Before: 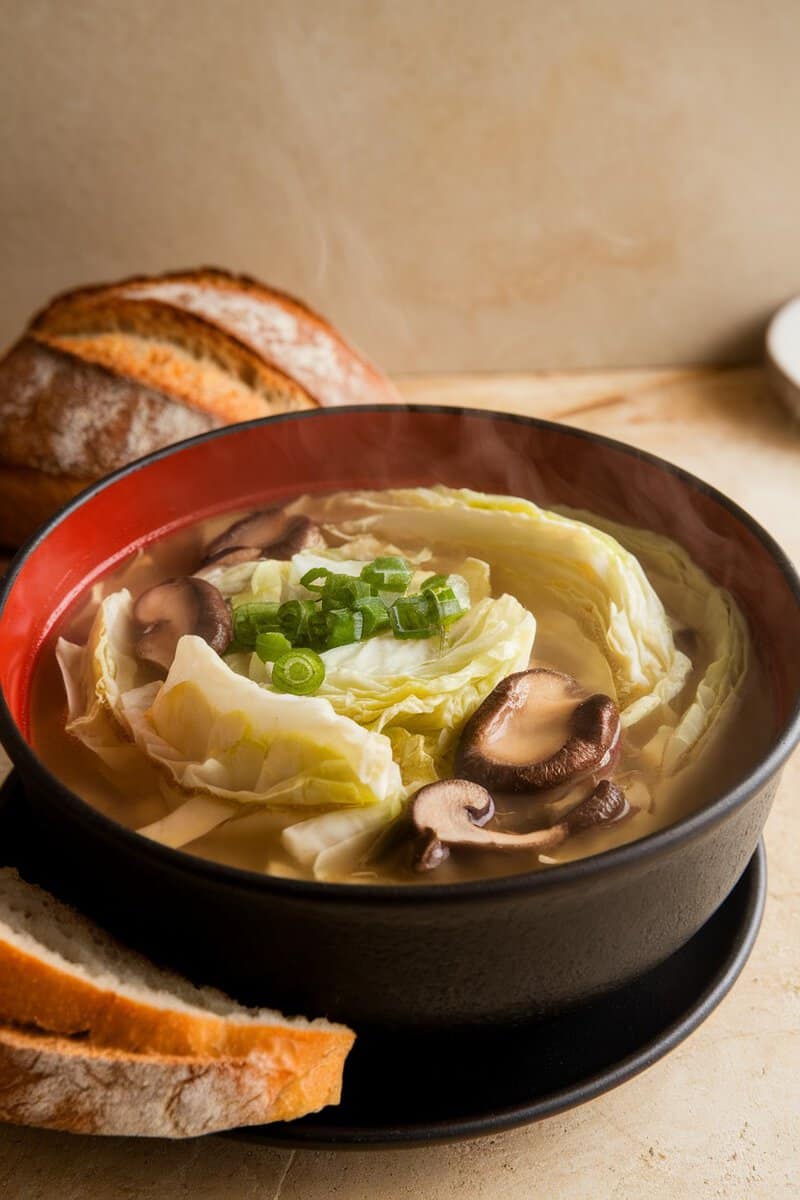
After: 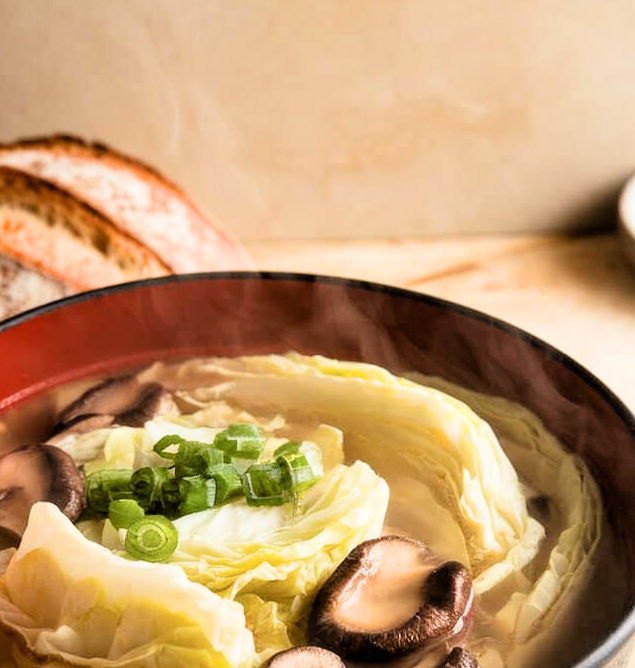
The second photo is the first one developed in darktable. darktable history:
crop: left 18.38%, top 11.092%, right 2.134%, bottom 33.217%
exposure: black level correction 0.001, exposure 0.5 EV, compensate exposure bias true, compensate highlight preservation false
filmic rgb: black relative exposure -4 EV, white relative exposure 3 EV, hardness 3.02, contrast 1.4
